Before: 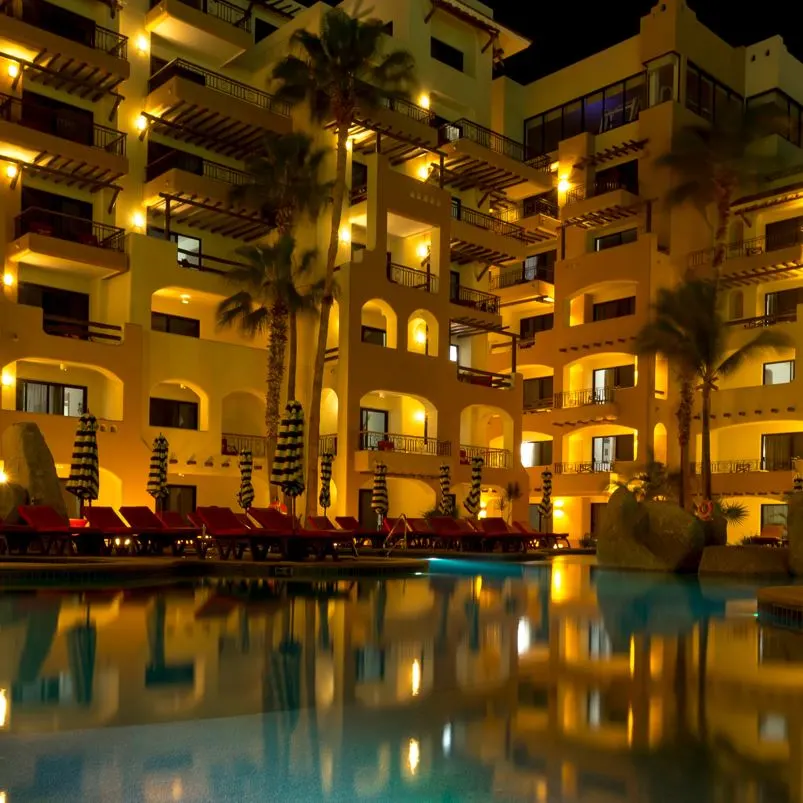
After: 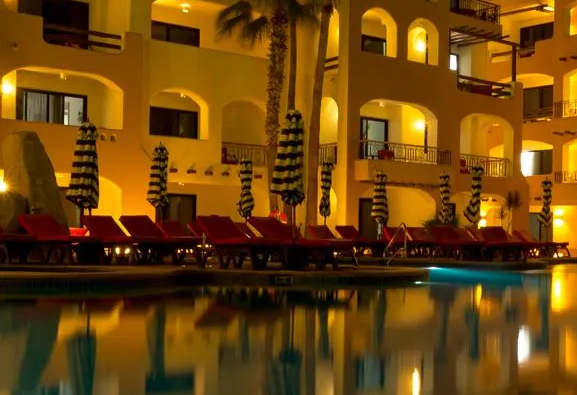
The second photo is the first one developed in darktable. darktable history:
crop: top 36.281%, right 28.132%, bottom 14.484%
